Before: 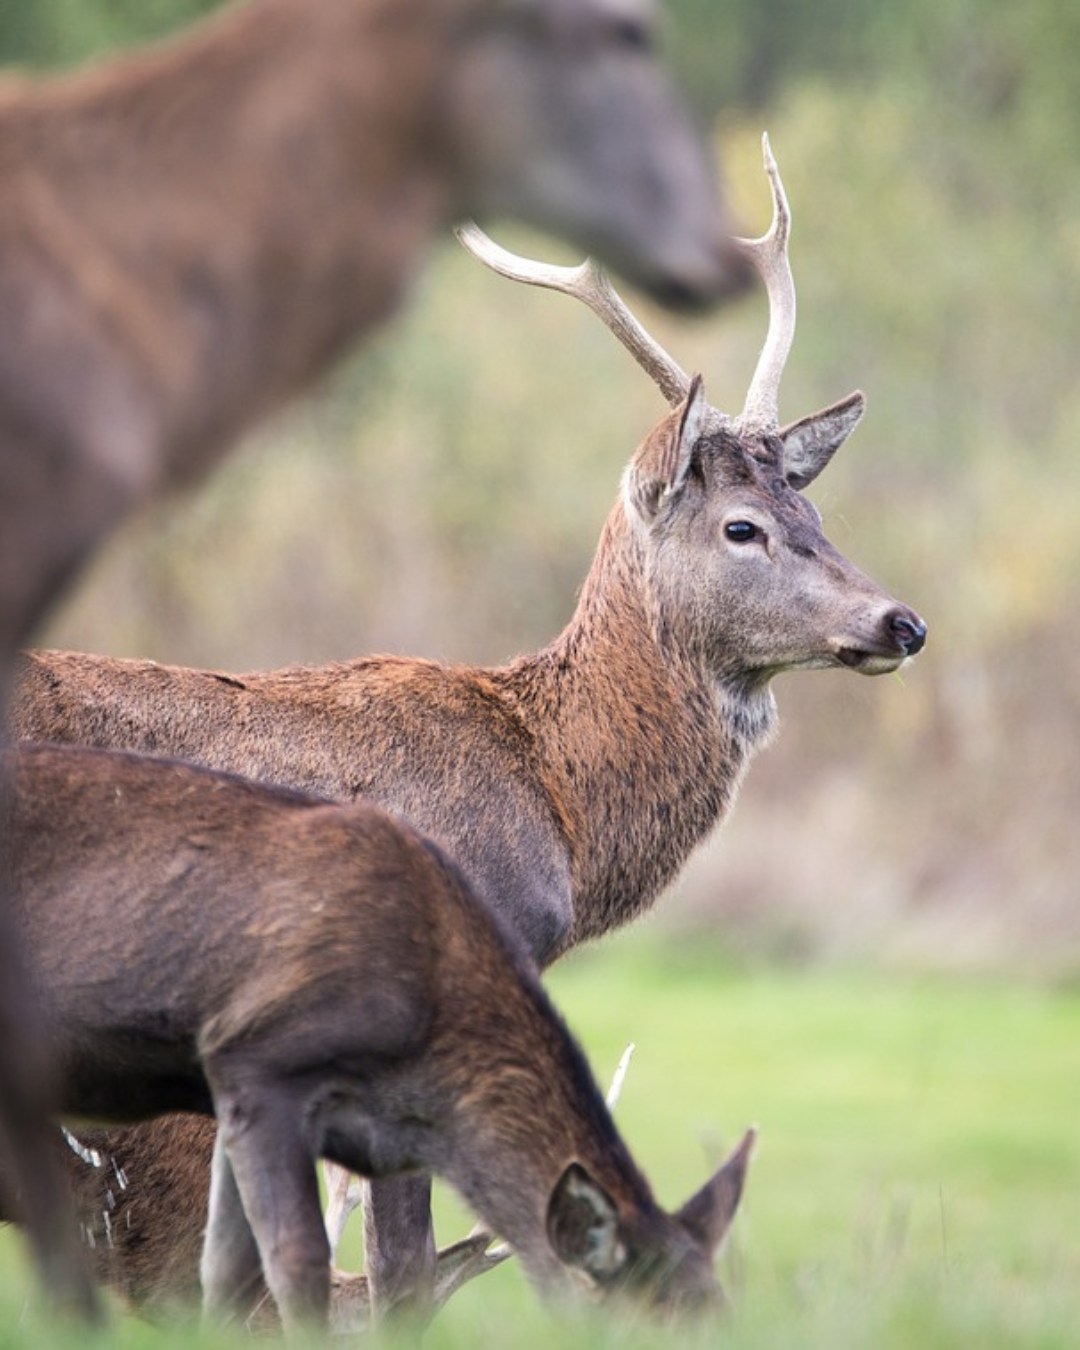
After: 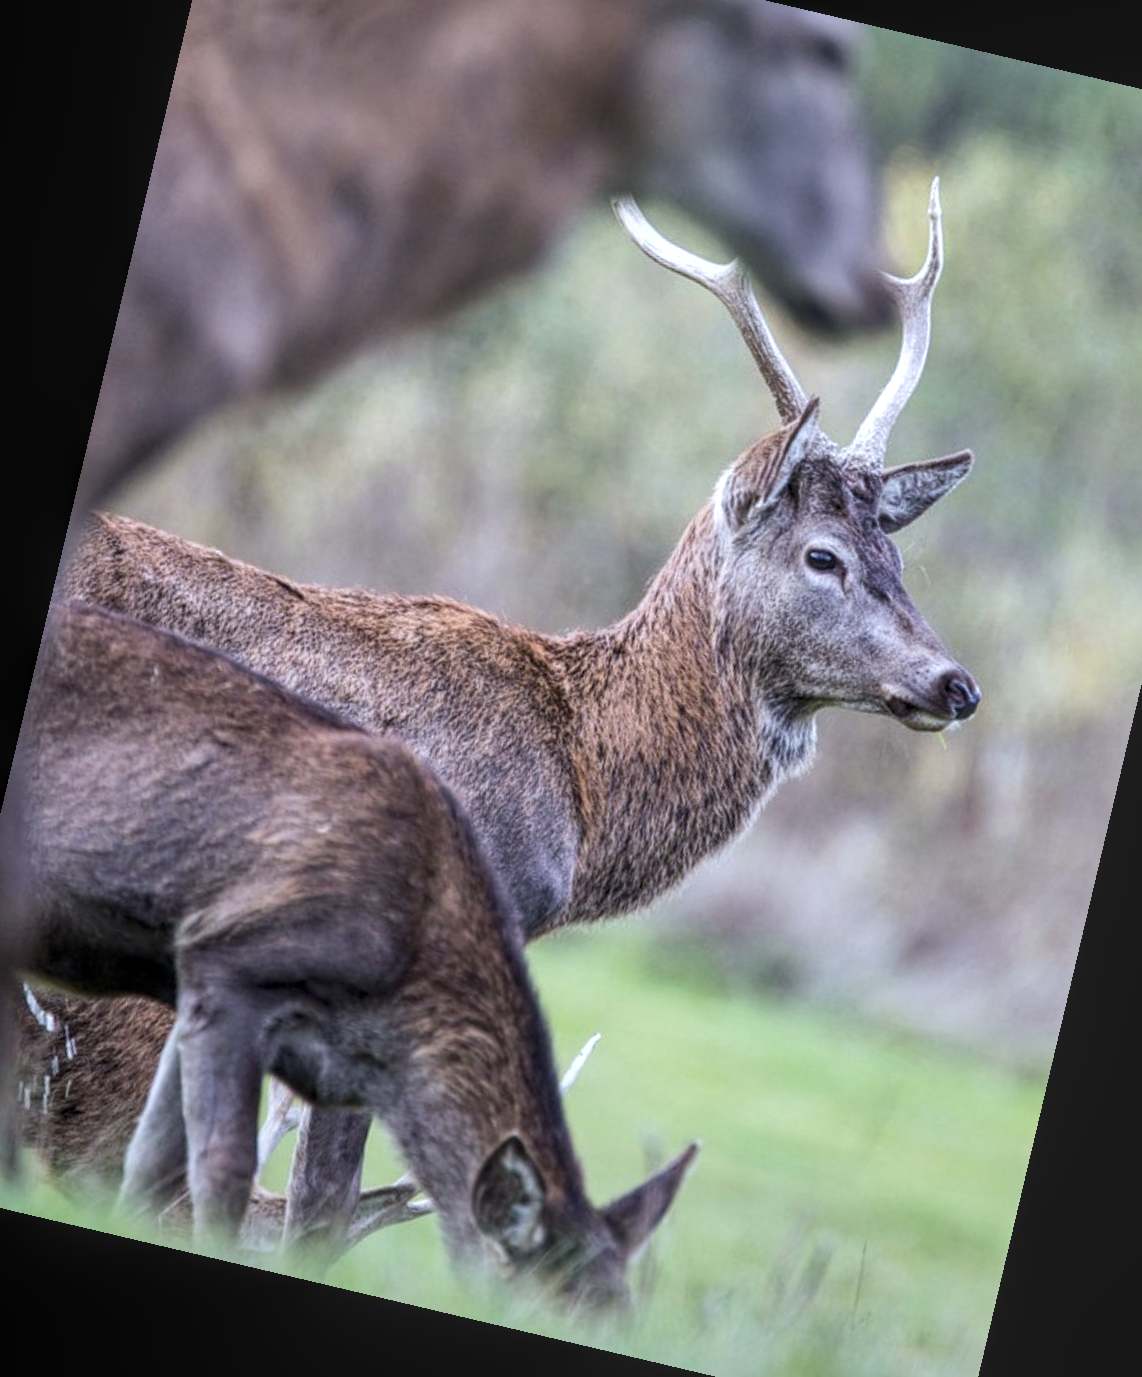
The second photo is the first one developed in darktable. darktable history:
crop: left 6.446%, top 8.188%, right 9.538%, bottom 3.548%
rotate and perspective: rotation 13.27°, automatic cropping off
local contrast: highlights 74%, shadows 55%, detail 176%, midtone range 0.207
velvia: strength 39.63%
contrast brightness saturation: contrast 0.1, saturation -0.36
white balance: red 0.926, green 1.003, blue 1.133
shadows and highlights: soften with gaussian
